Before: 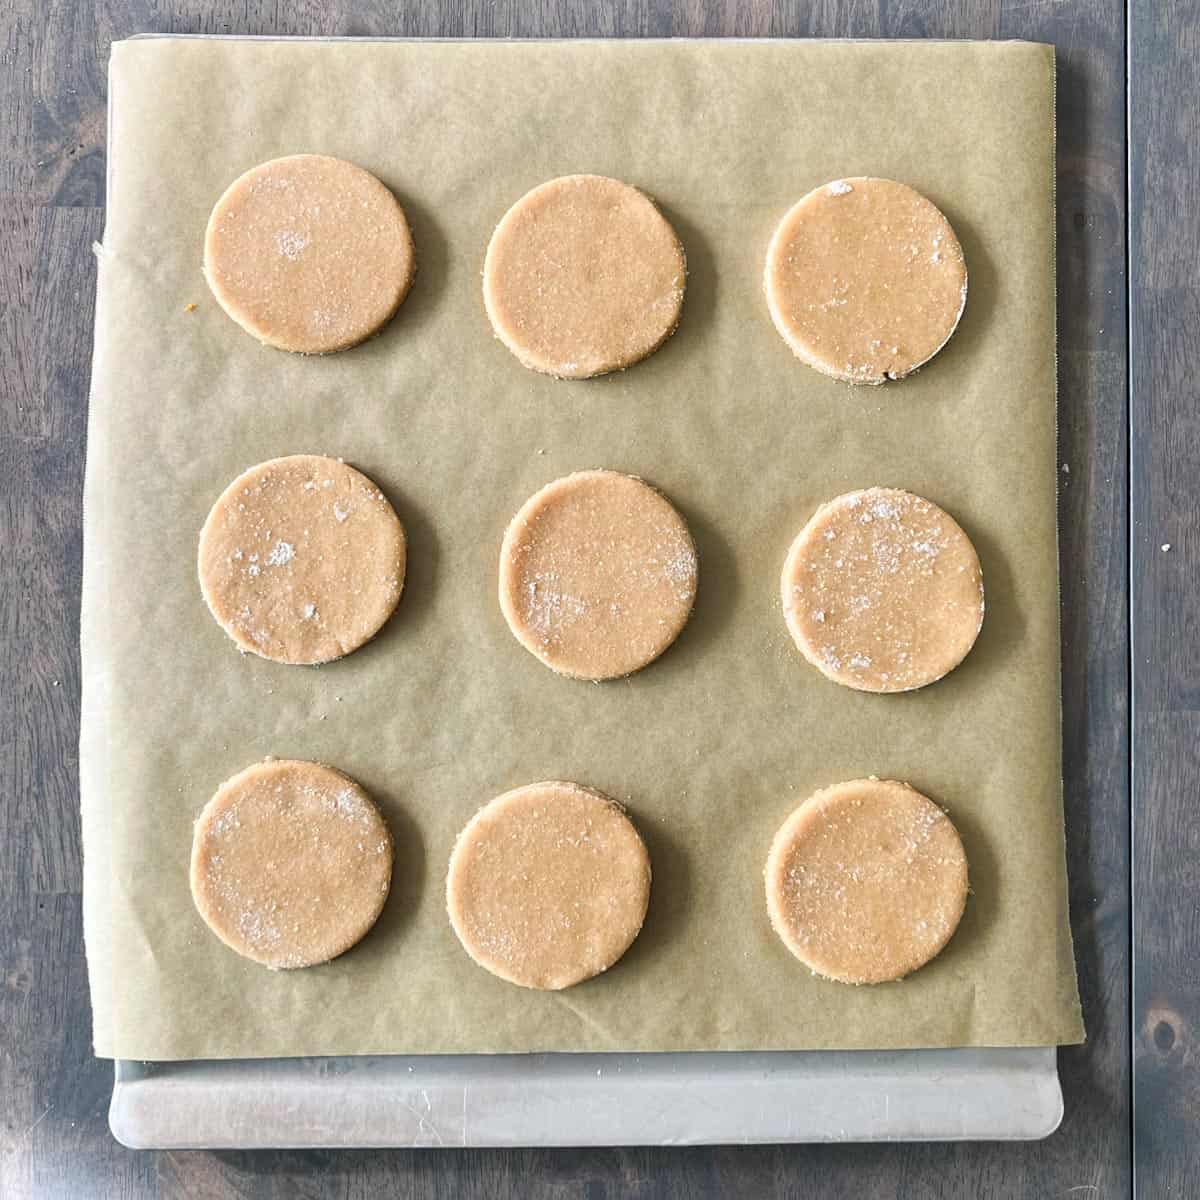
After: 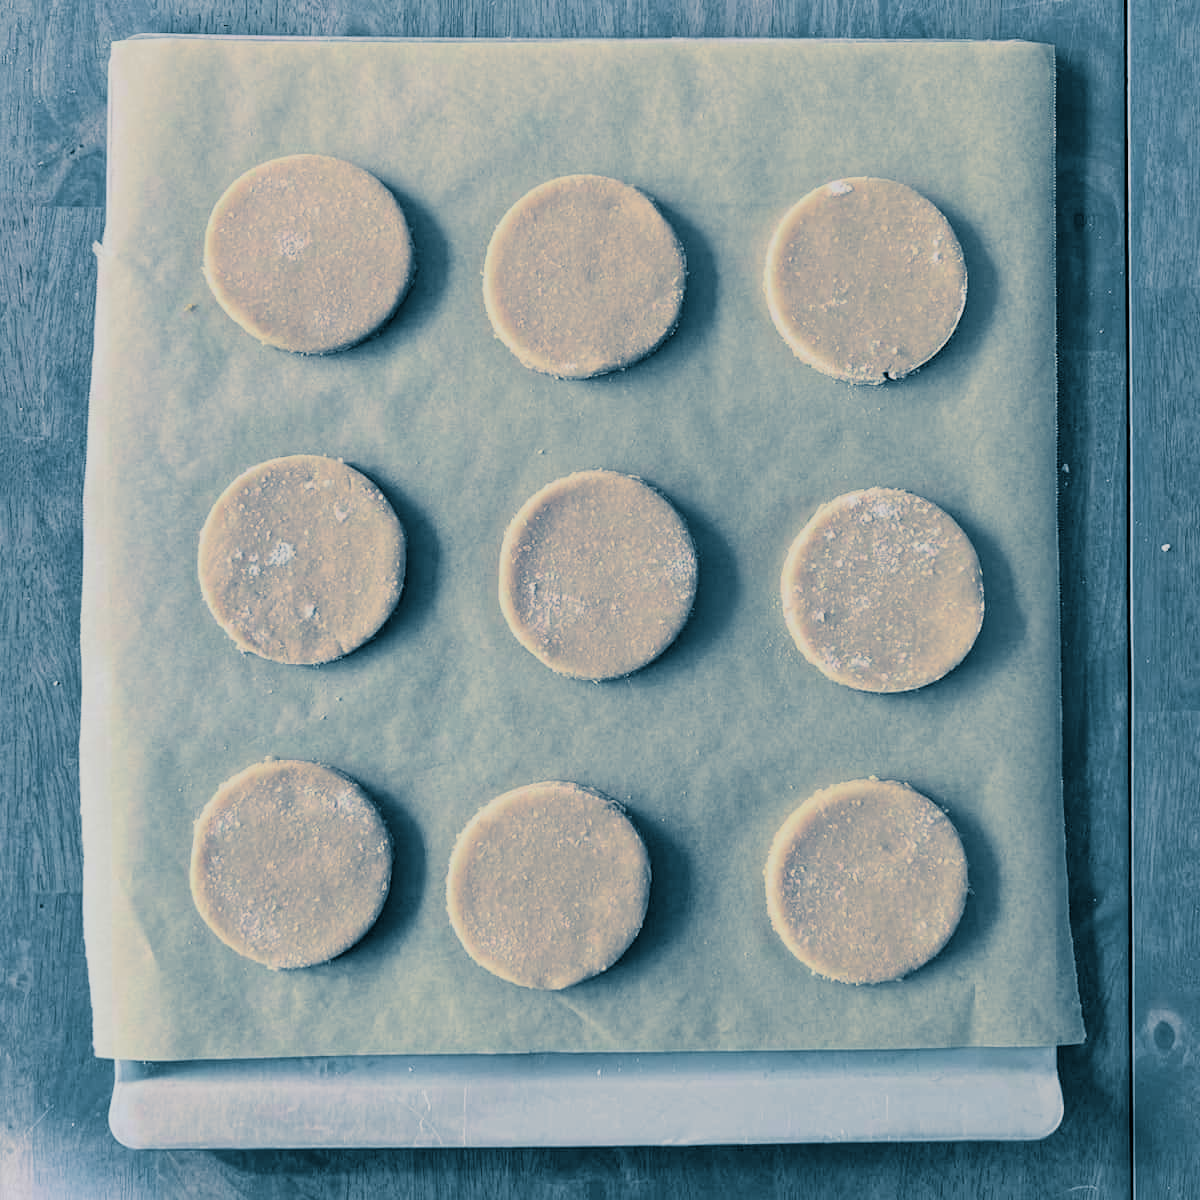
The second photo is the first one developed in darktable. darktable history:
filmic rgb: black relative exposure -7.65 EV, white relative exposure 4.56 EV, hardness 3.61, color science v6 (2022)
split-toning: shadows › hue 212.4°, balance -70
